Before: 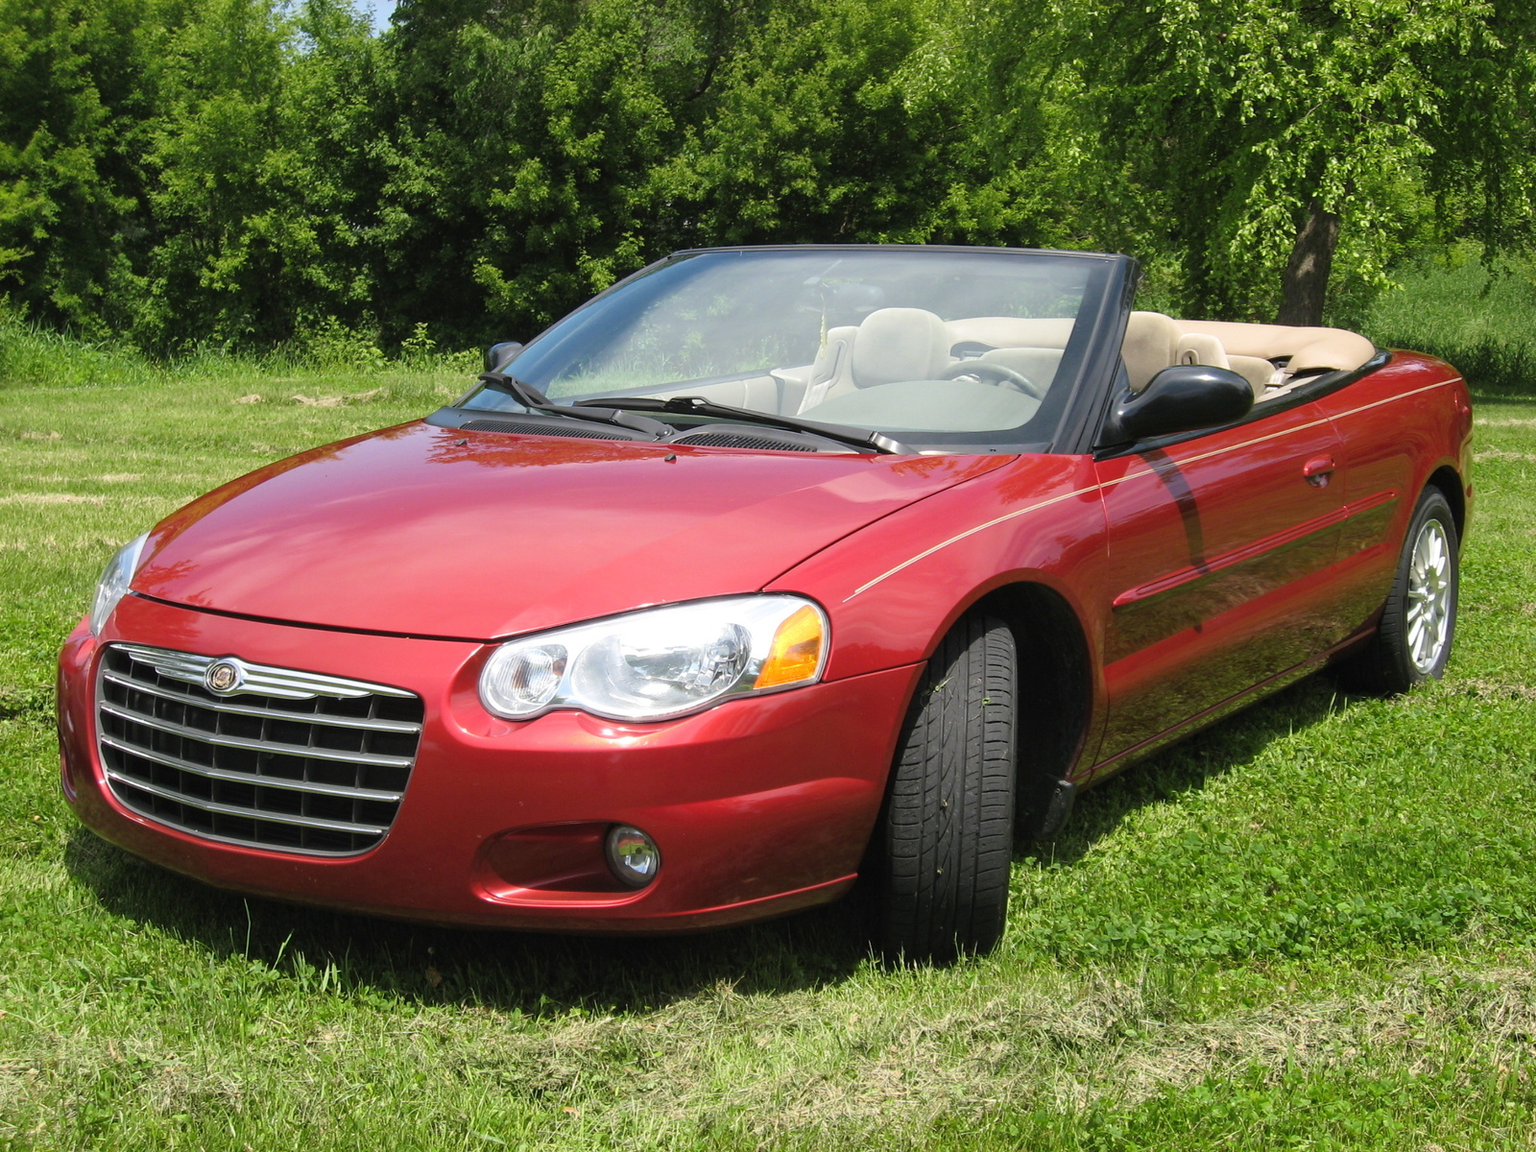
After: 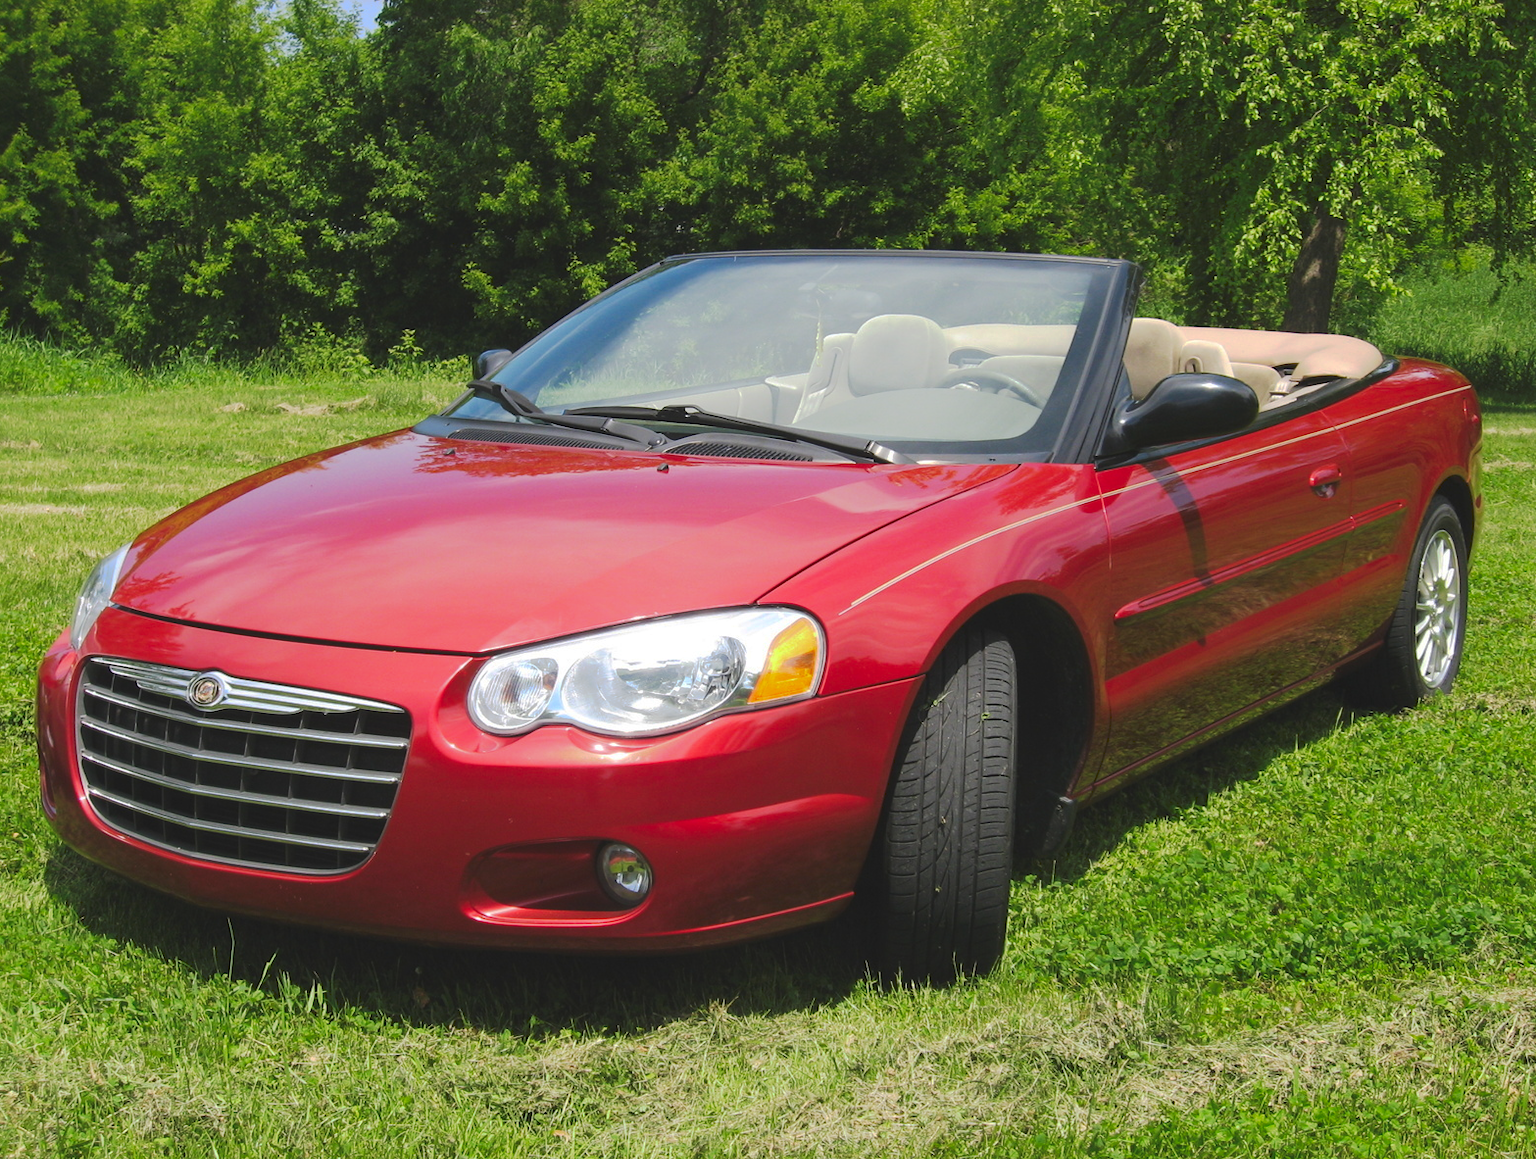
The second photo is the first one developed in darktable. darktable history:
contrast brightness saturation: contrast 0.083, saturation 0.197
tone curve: curves: ch0 [(0, 0) (0.003, 0.08) (0.011, 0.088) (0.025, 0.104) (0.044, 0.122) (0.069, 0.141) (0.1, 0.161) (0.136, 0.181) (0.177, 0.209) (0.224, 0.246) (0.277, 0.293) (0.335, 0.343) (0.399, 0.399) (0.468, 0.464) (0.543, 0.54) (0.623, 0.616) (0.709, 0.694) (0.801, 0.757) (0.898, 0.821) (1, 1)], preserve colors none
crop and rotate: left 1.466%, right 0.574%, bottom 1.35%
